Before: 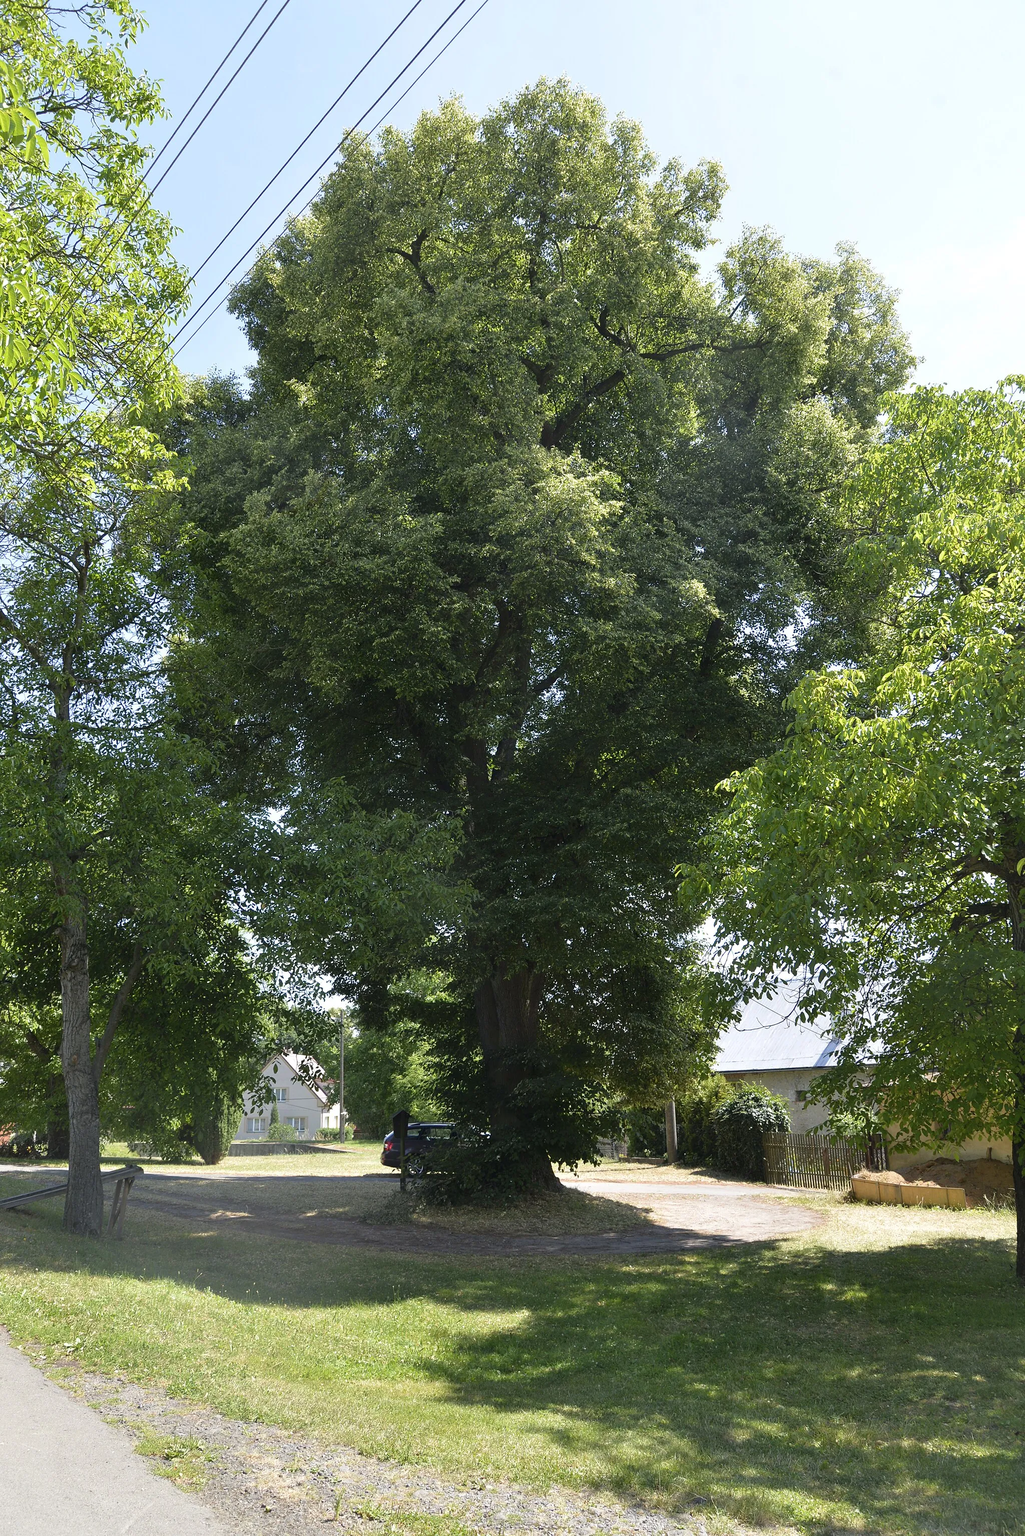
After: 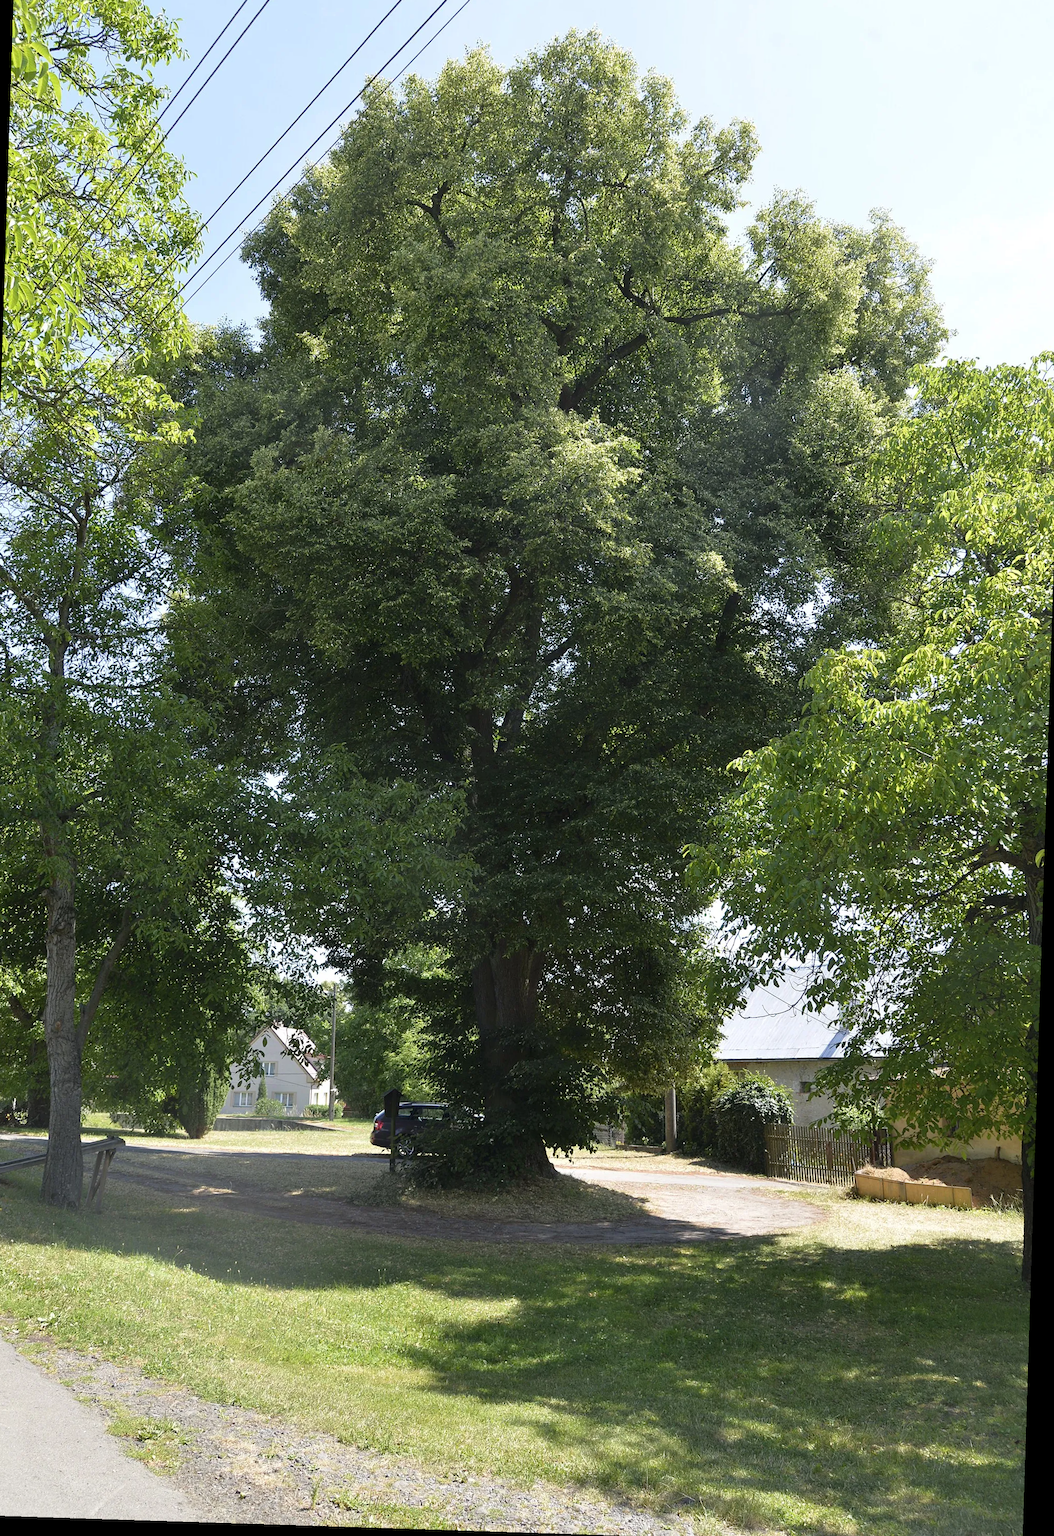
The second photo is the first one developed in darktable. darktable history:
crop and rotate: angle -1.83°, left 3.146%, top 4.271%, right 1.589%, bottom 0.694%
